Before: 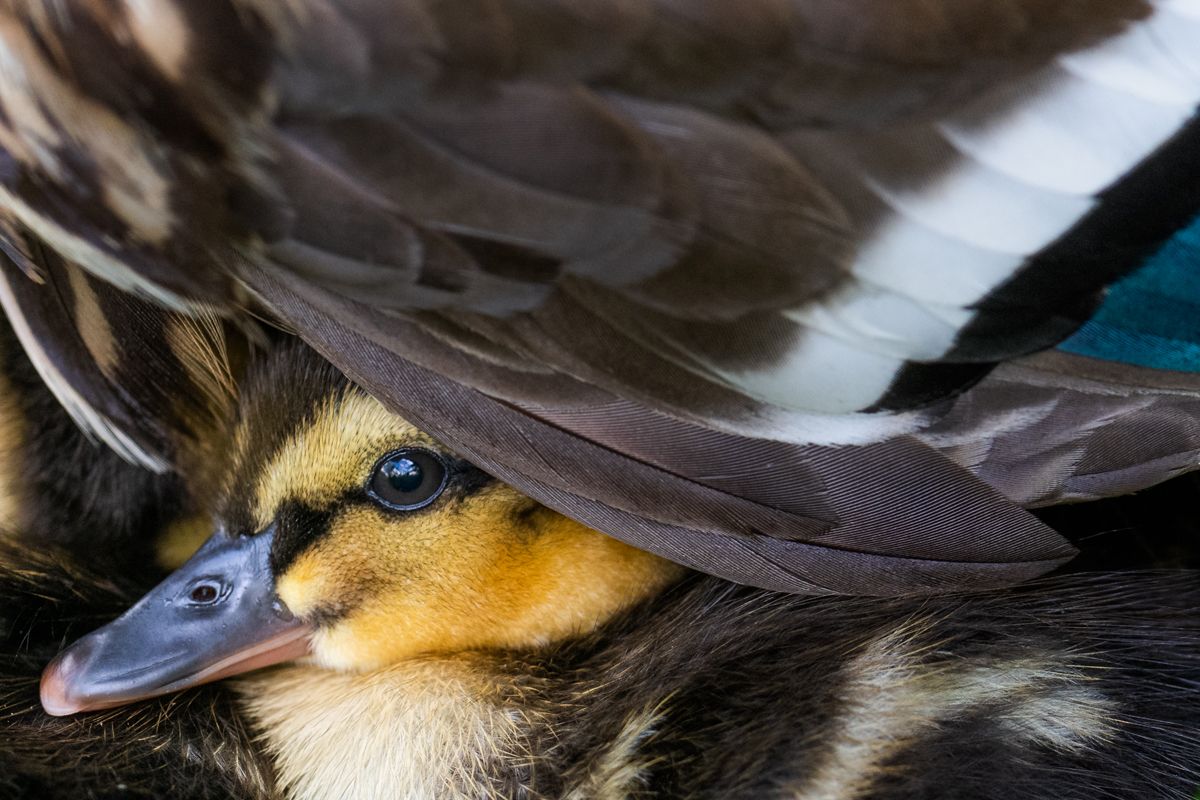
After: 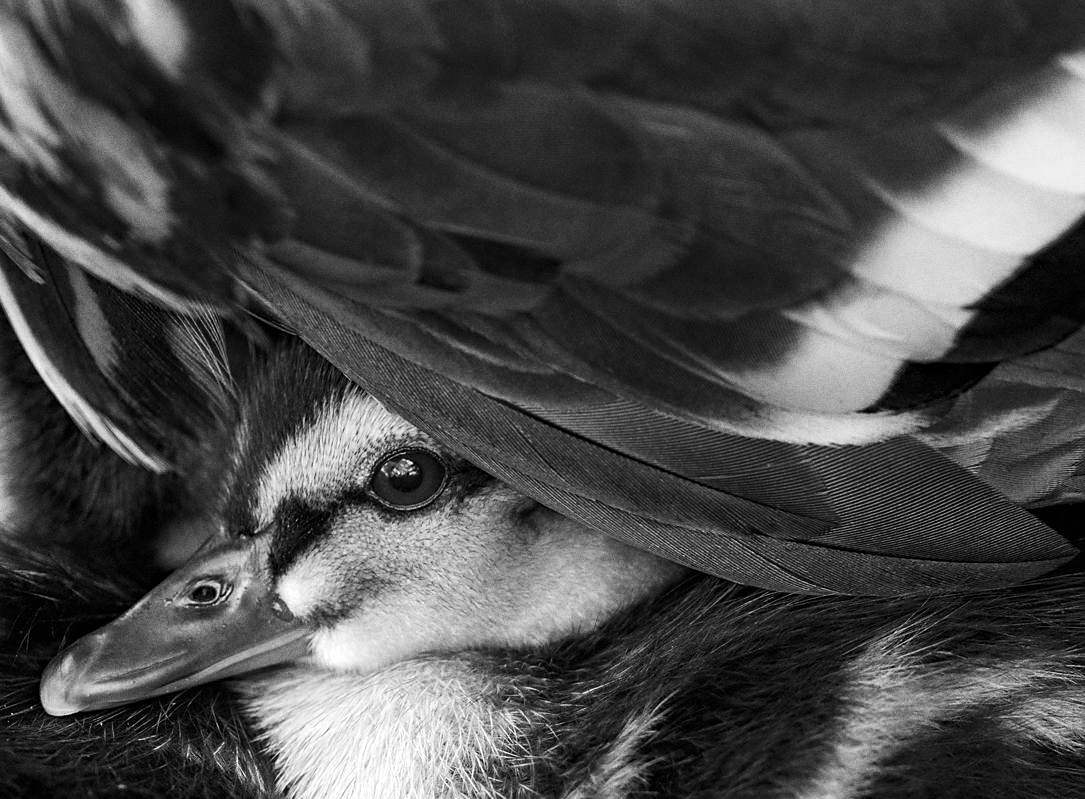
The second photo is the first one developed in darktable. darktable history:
exposure: exposure 0.2 EV, compensate highlight preservation false
tone curve: curves: ch0 [(0, 0) (0.003, 0.002) (0.011, 0.009) (0.025, 0.022) (0.044, 0.041) (0.069, 0.059) (0.1, 0.082) (0.136, 0.106) (0.177, 0.138) (0.224, 0.179) (0.277, 0.226) (0.335, 0.28) (0.399, 0.342) (0.468, 0.413) (0.543, 0.493) (0.623, 0.591) (0.709, 0.699) (0.801, 0.804) (0.898, 0.899) (1, 1)], preserve colors none
sharpen: radius 1.458, amount 0.398, threshold 1.271
haze removal: compatibility mode true, adaptive false
grain: coarseness 8.68 ISO, strength 31.94%
crop: right 9.509%, bottom 0.031%
color correction: highlights a* -10.04, highlights b* -10.37
monochrome: a 16.01, b -2.65, highlights 0.52
